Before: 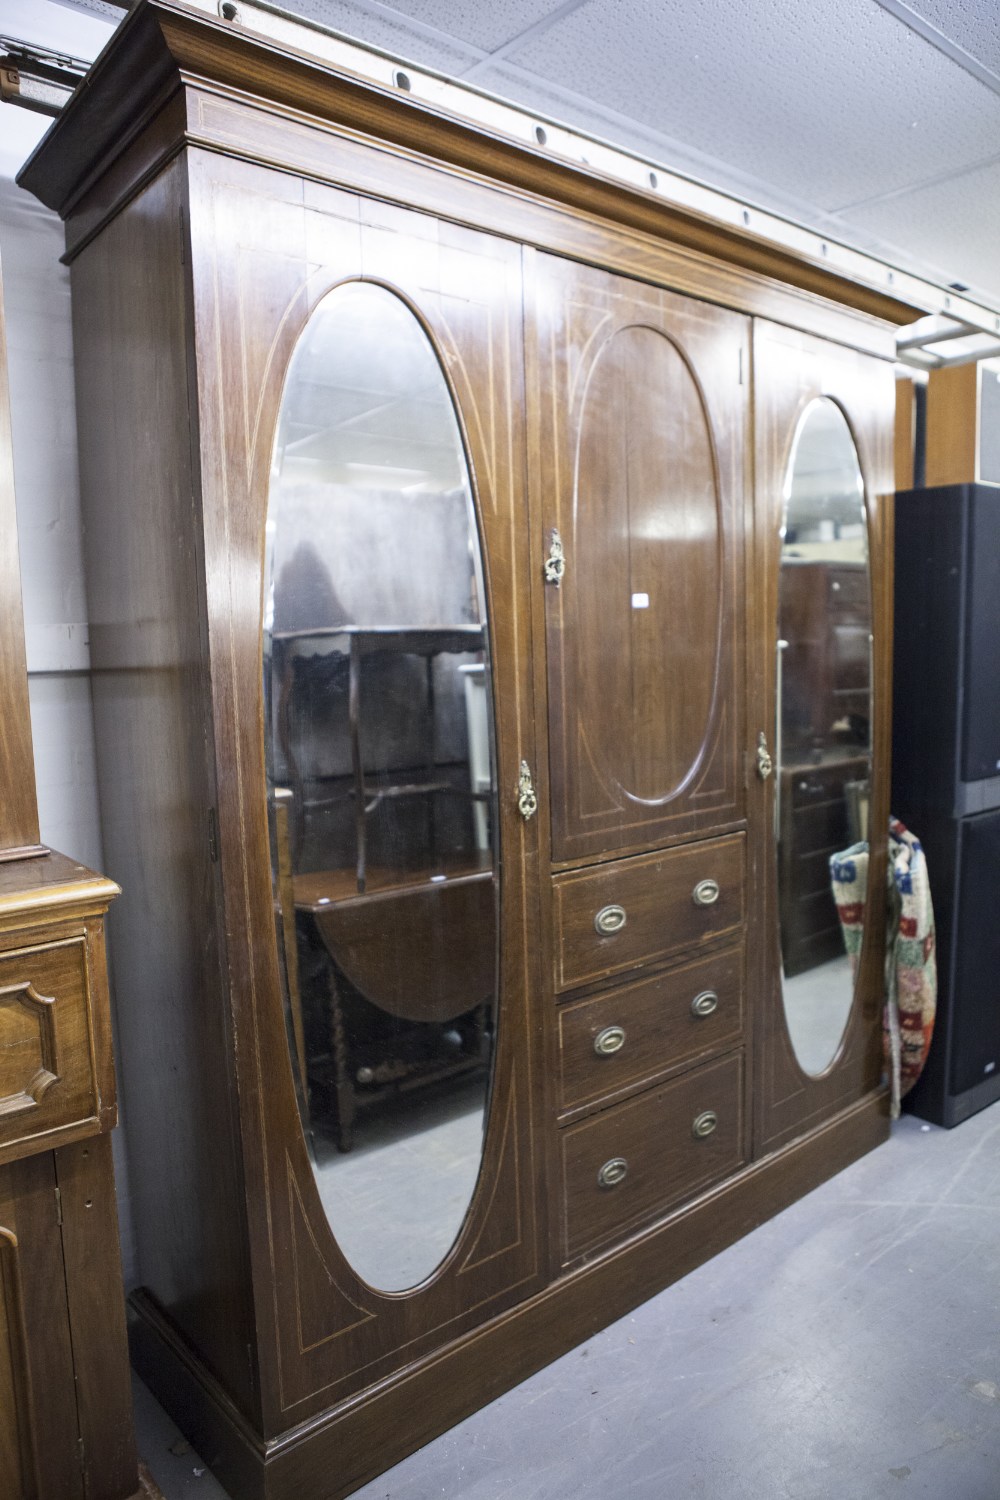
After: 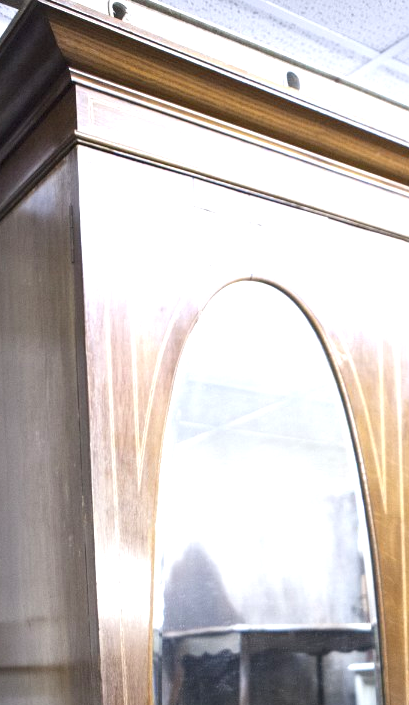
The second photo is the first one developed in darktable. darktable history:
crop and rotate: left 11.085%, top 0.084%, right 47.942%, bottom 52.867%
exposure: exposure 0.585 EV, compensate highlight preservation false
levels: levels [0, 0.474, 0.947]
